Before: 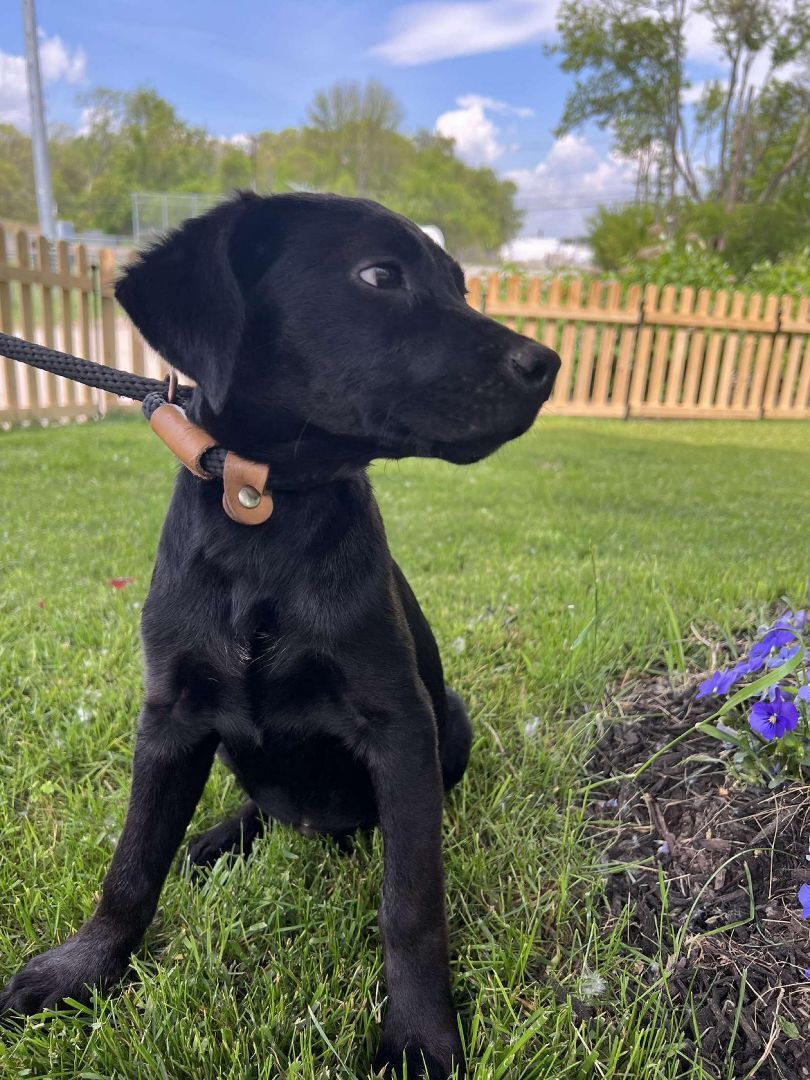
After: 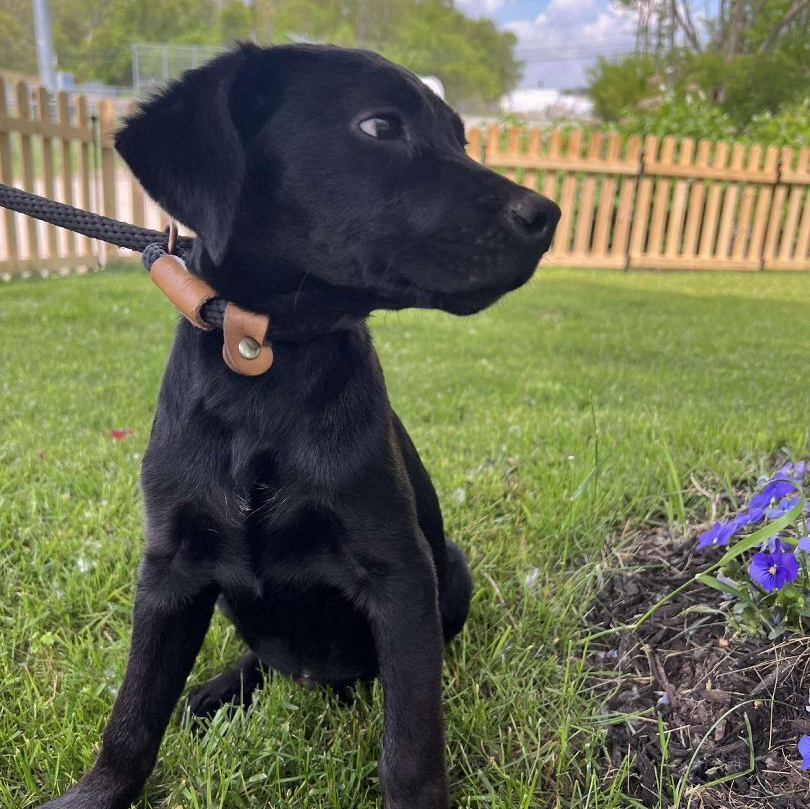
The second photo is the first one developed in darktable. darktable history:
crop: top 13.797%, bottom 11.216%
